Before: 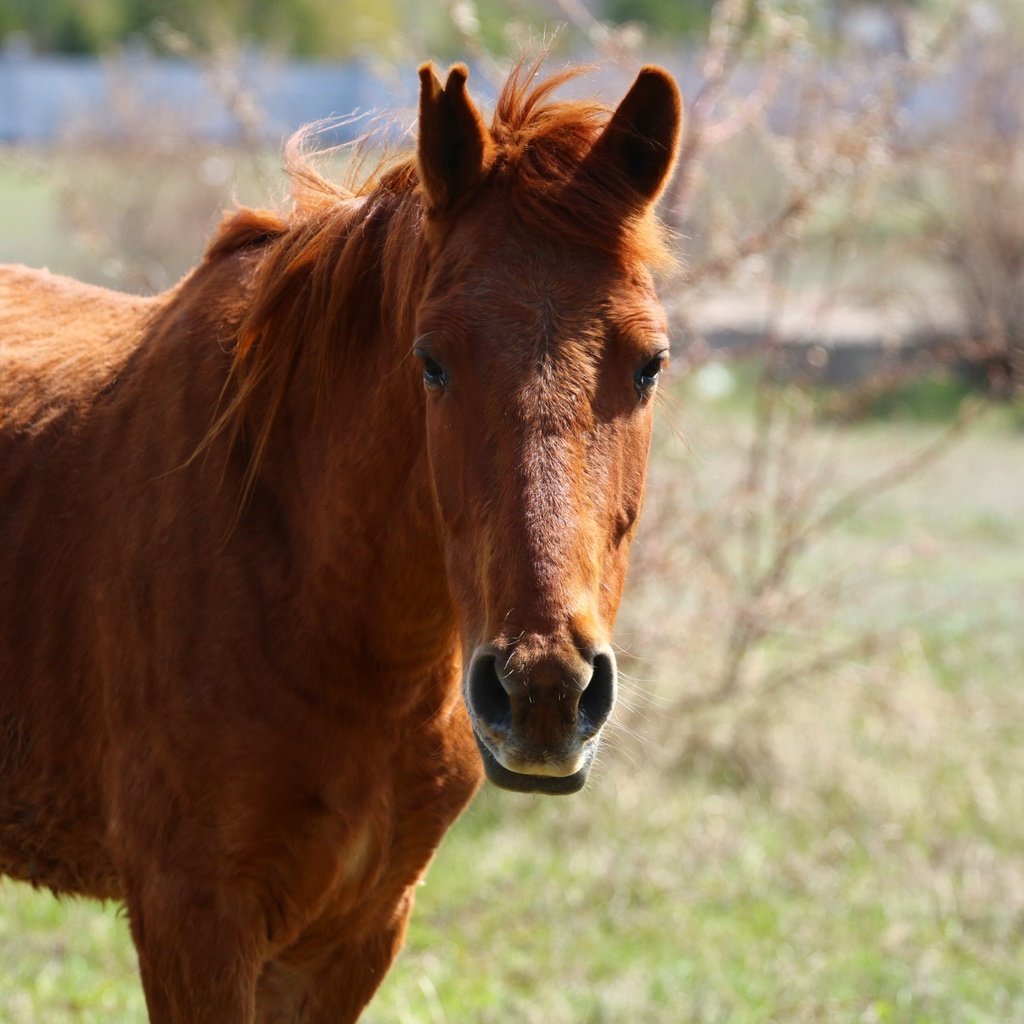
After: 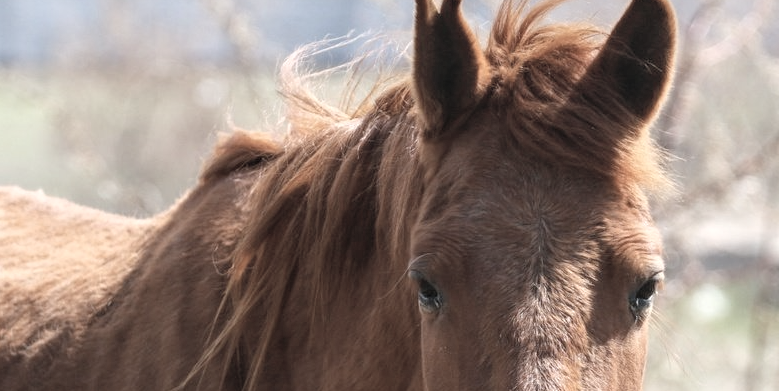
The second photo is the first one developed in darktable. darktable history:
crop: left 0.546%, top 7.639%, right 23.293%, bottom 54.126%
exposure: exposure 0.209 EV, compensate highlight preservation false
contrast brightness saturation: brightness 0.188, saturation -0.519
local contrast: on, module defaults
